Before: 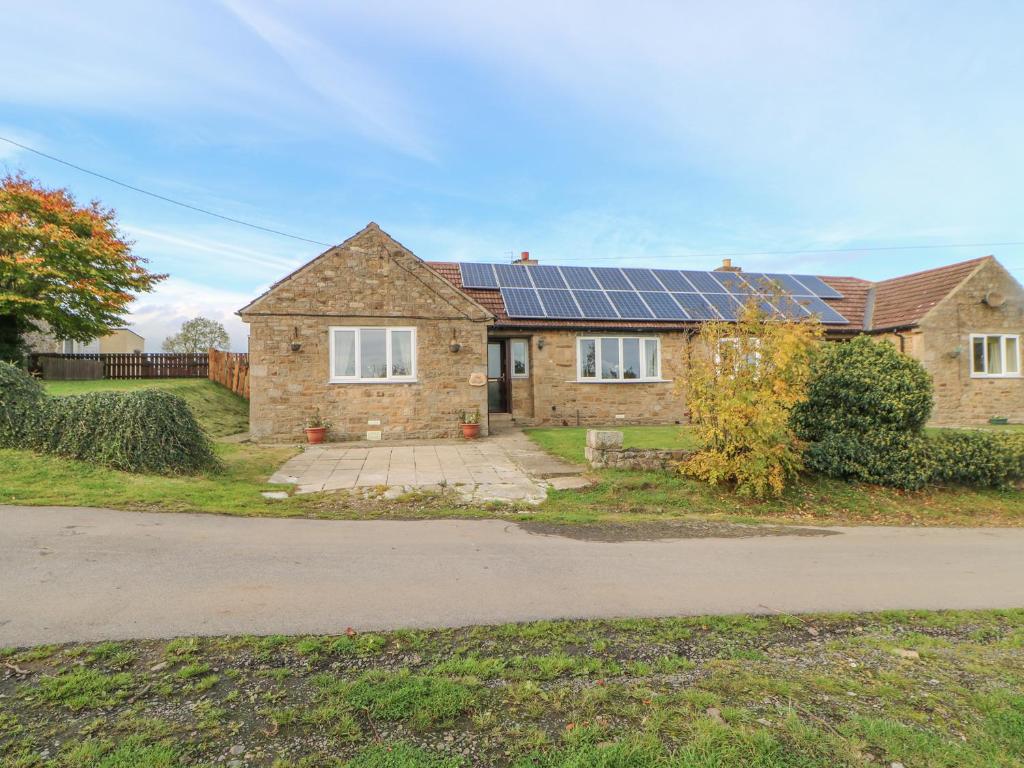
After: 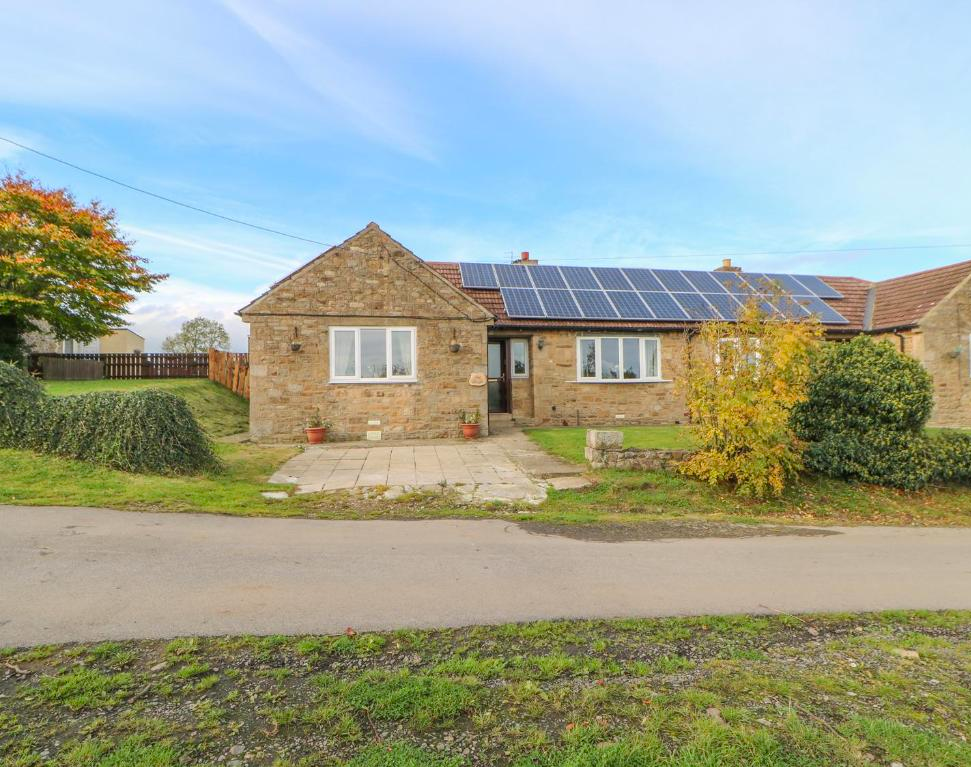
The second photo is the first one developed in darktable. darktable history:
color balance: output saturation 110%
crop and rotate: right 5.167%
